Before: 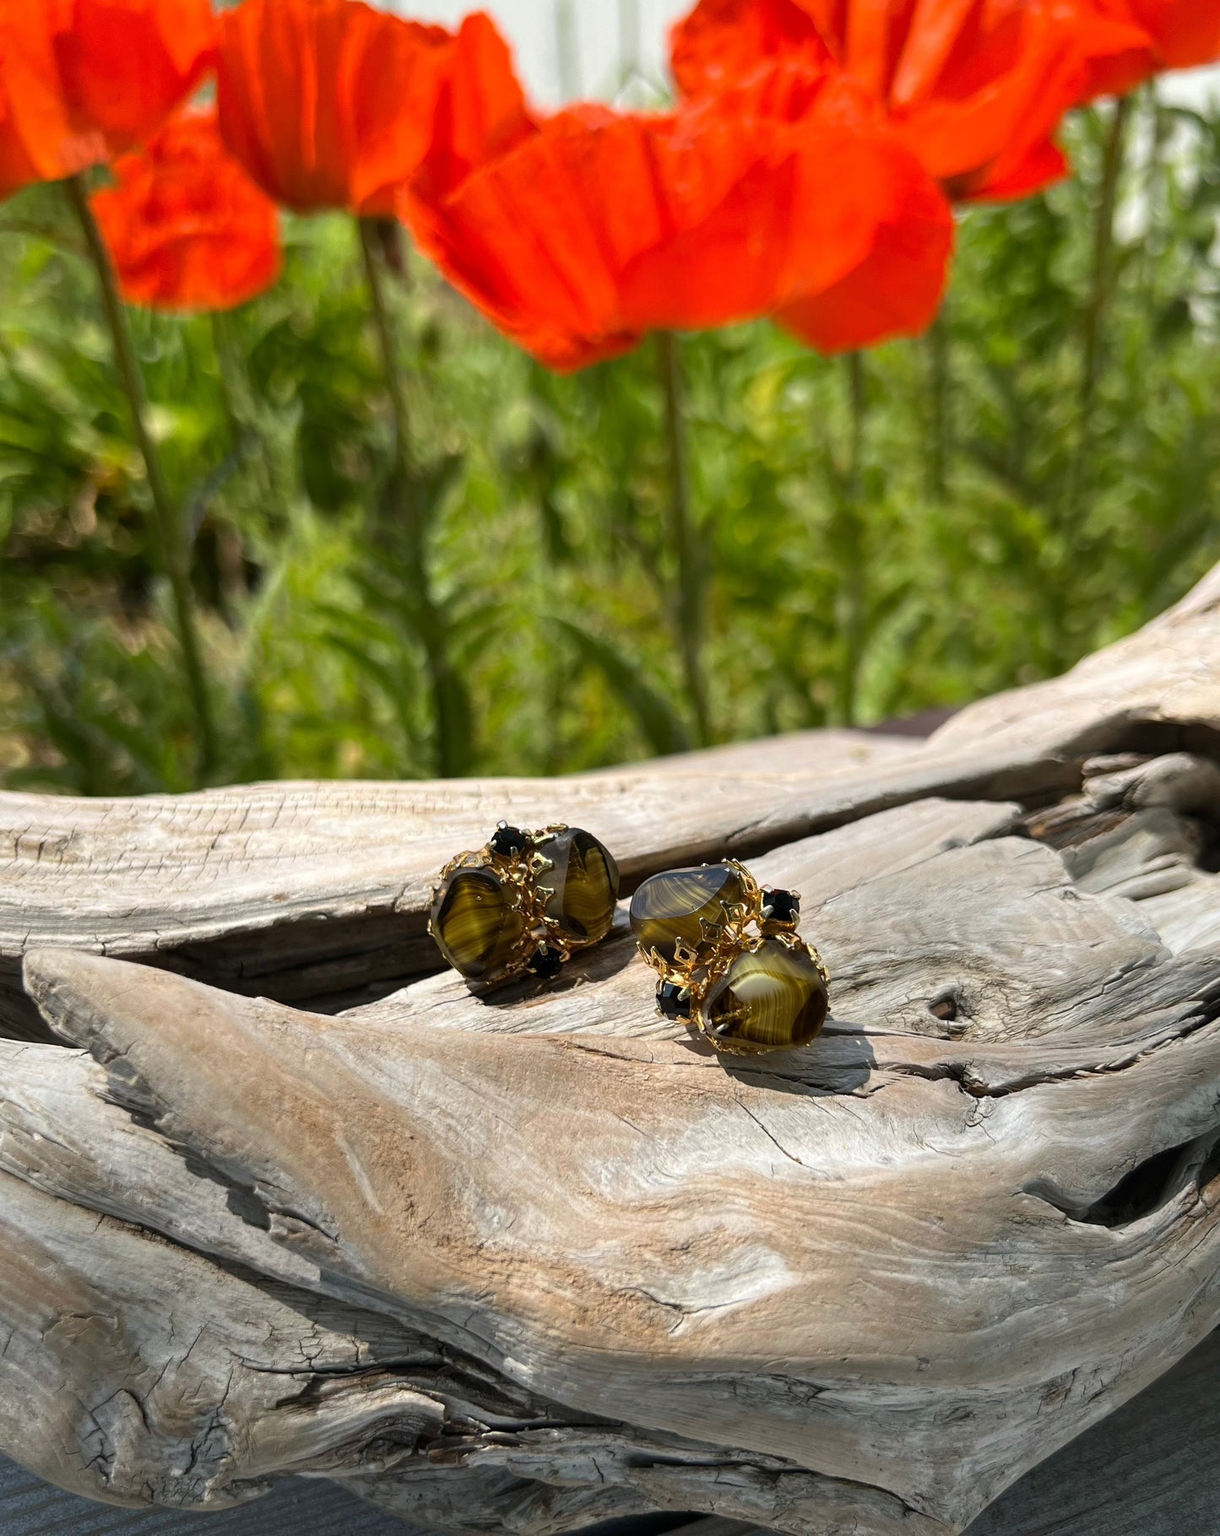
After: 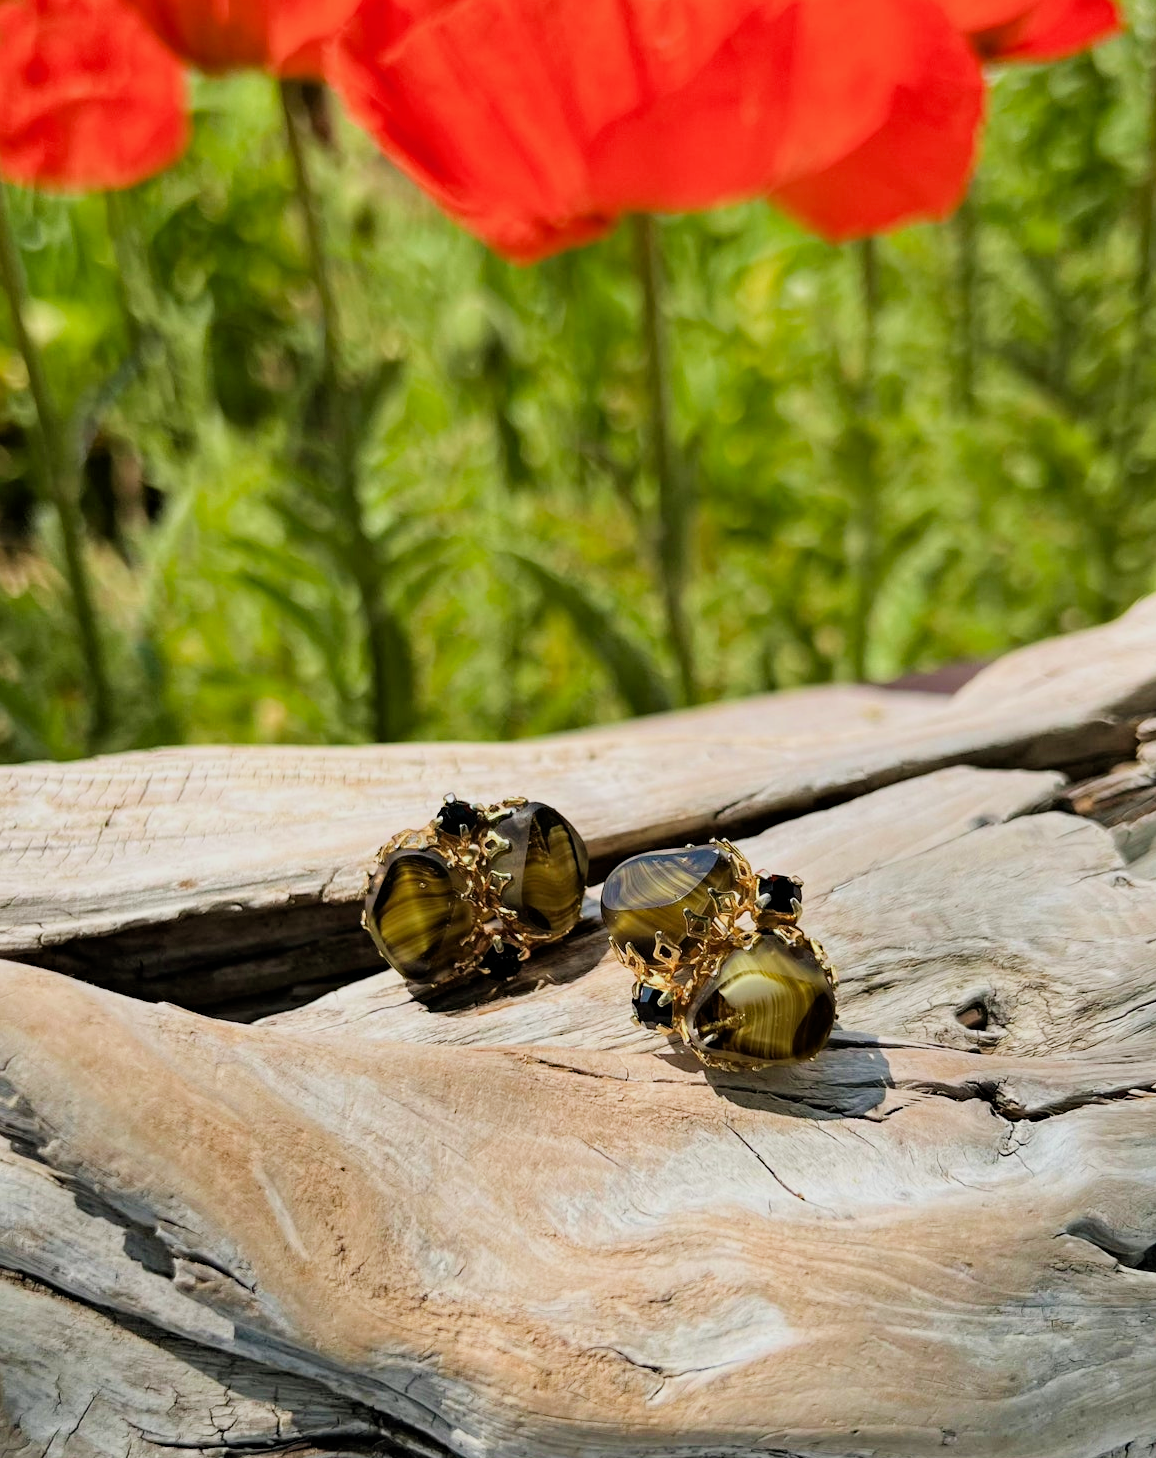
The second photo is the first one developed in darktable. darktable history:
filmic rgb: black relative exposure -7.29 EV, white relative exposure 5.07 EV, threshold 2.96 EV, hardness 3.21, enable highlight reconstruction true
exposure: black level correction 0, exposure 0.593 EV, compensate highlight preservation false
velvia: on, module defaults
haze removal: compatibility mode true, adaptive false
crop and rotate: left 10.059%, top 9.873%, right 9.882%, bottom 9.983%
contrast equalizer: y [[0.5, 0.5, 0.544, 0.569, 0.5, 0.5], [0.5 ×6], [0.5 ×6], [0 ×6], [0 ×6]], mix 0.367
